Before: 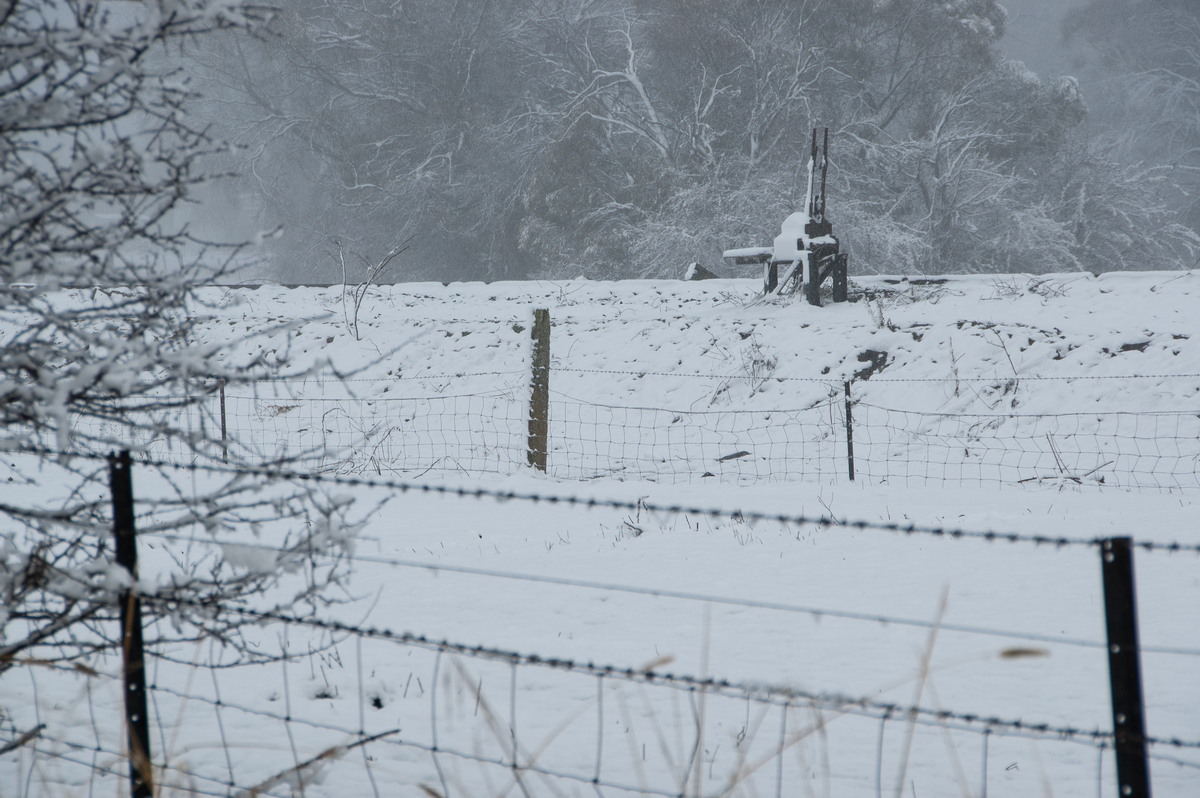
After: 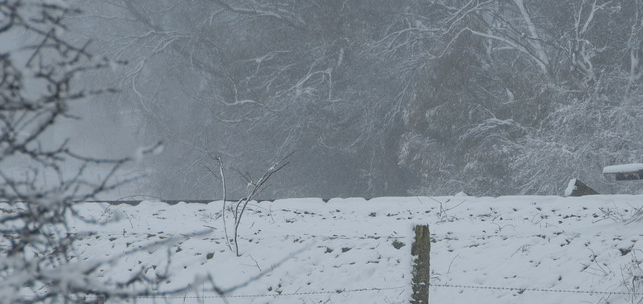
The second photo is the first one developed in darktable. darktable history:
shadows and highlights: on, module defaults
crop: left 10.082%, top 10.603%, right 36.266%, bottom 51.239%
